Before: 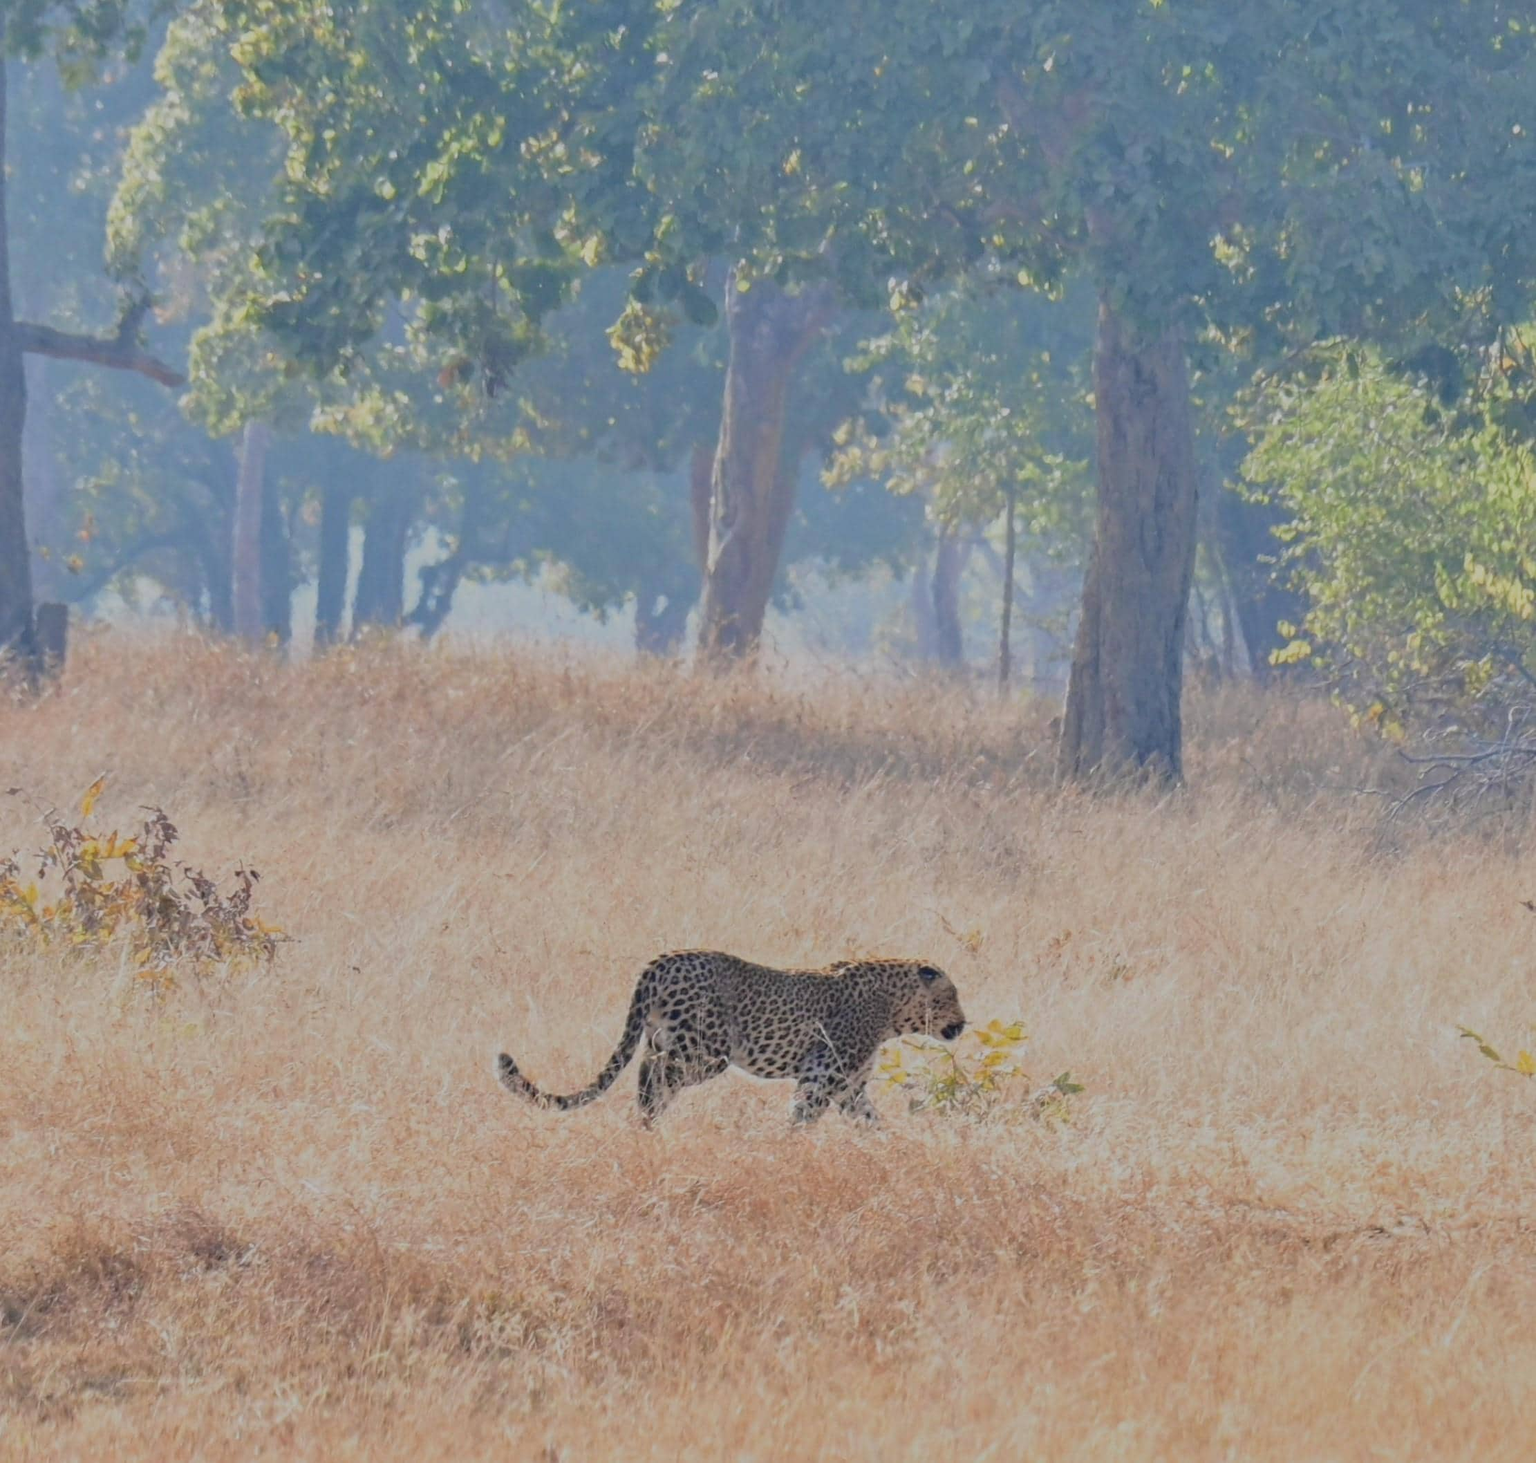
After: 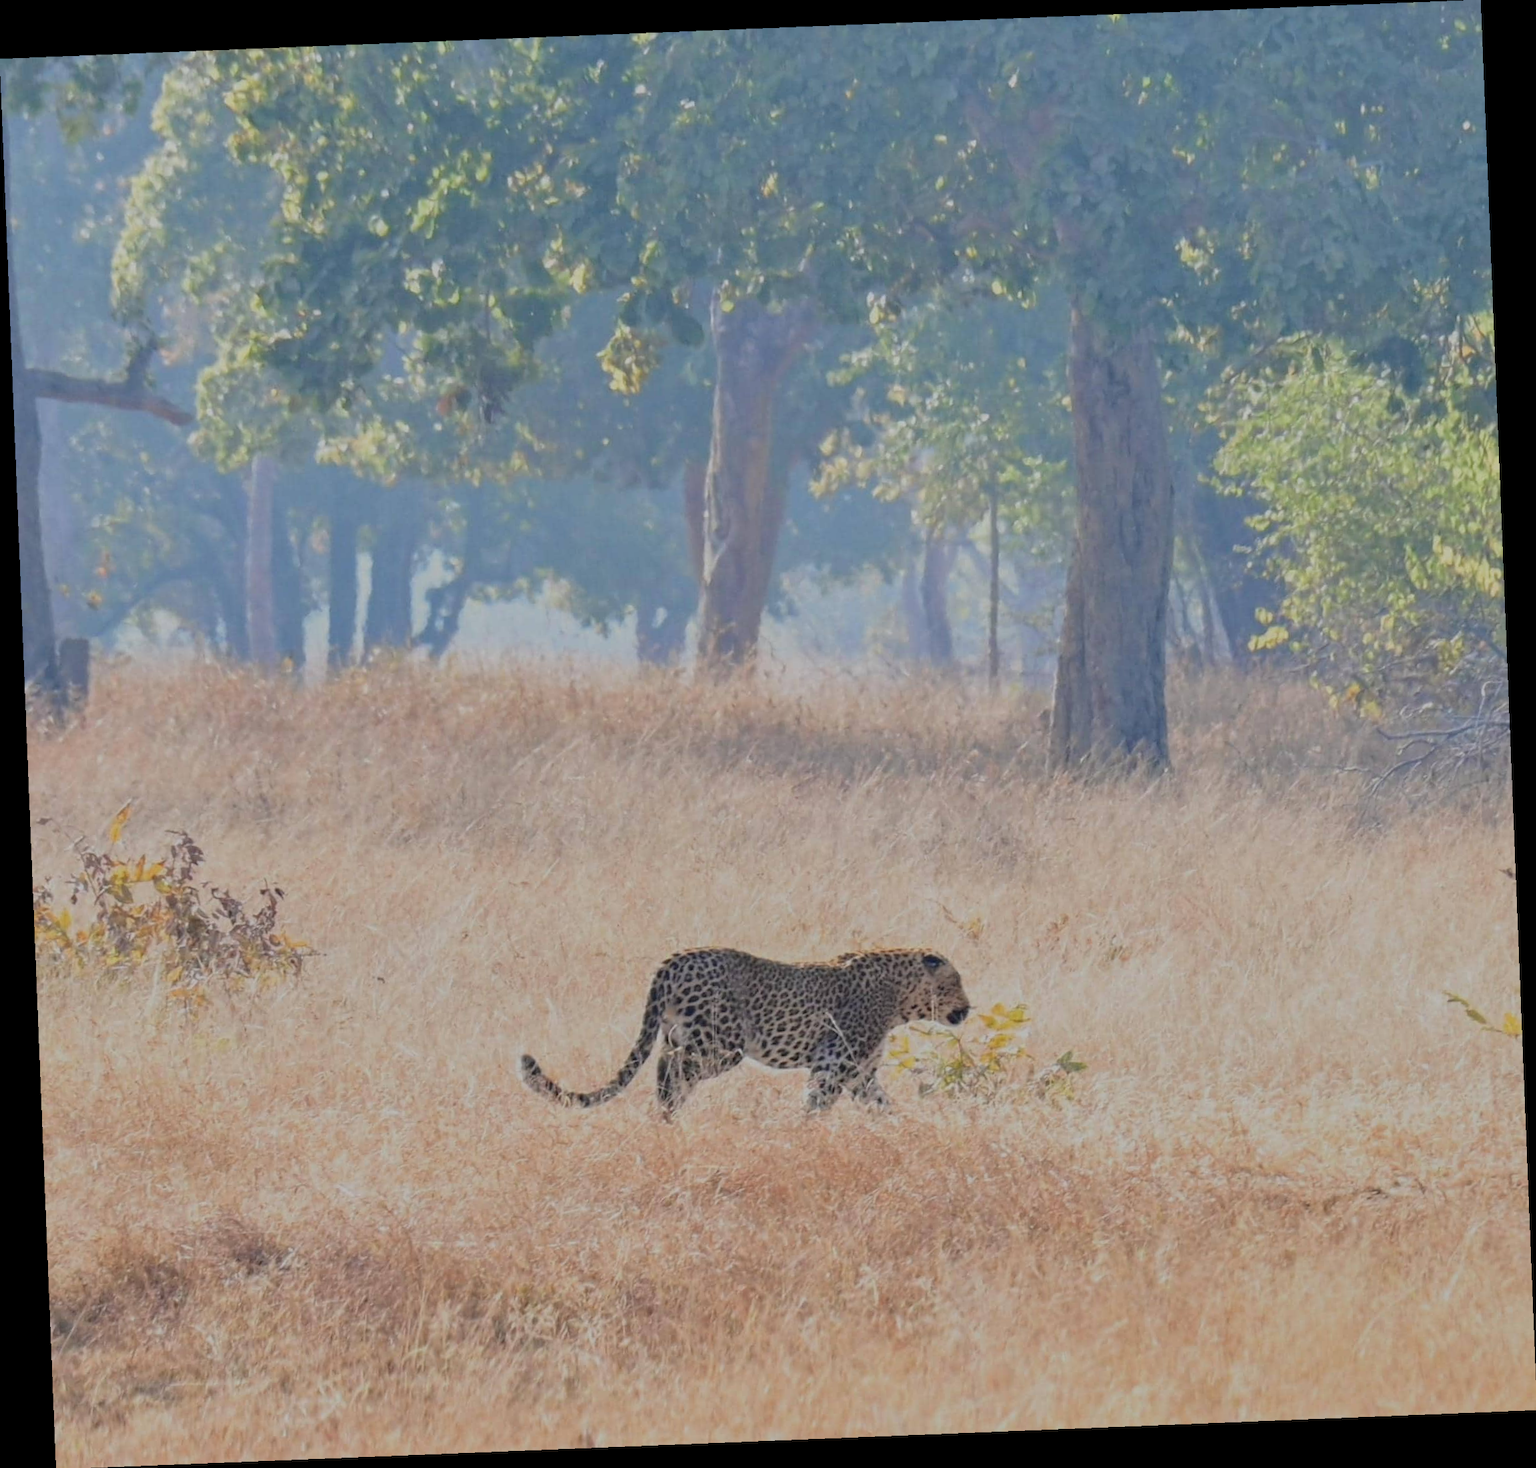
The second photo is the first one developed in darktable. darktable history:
exposure: compensate highlight preservation false
rotate and perspective: rotation -2.29°, automatic cropping off
